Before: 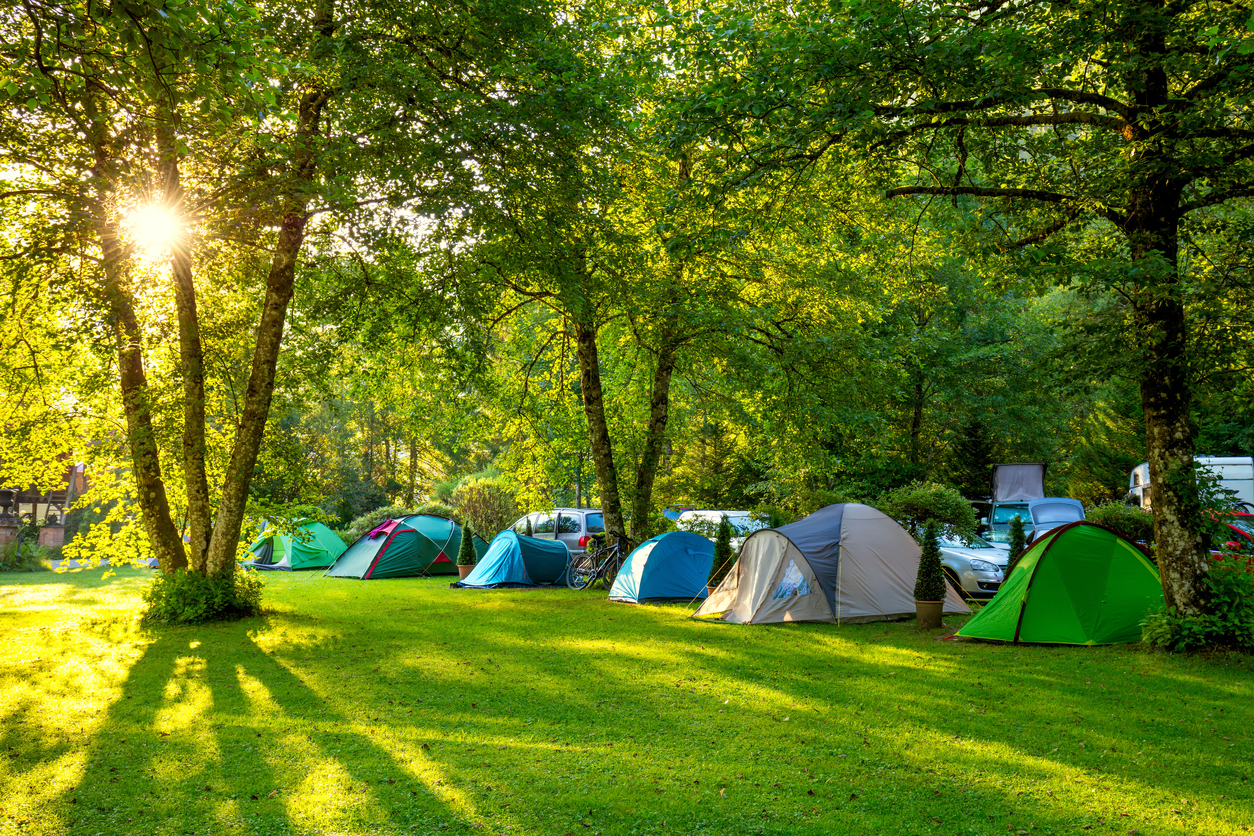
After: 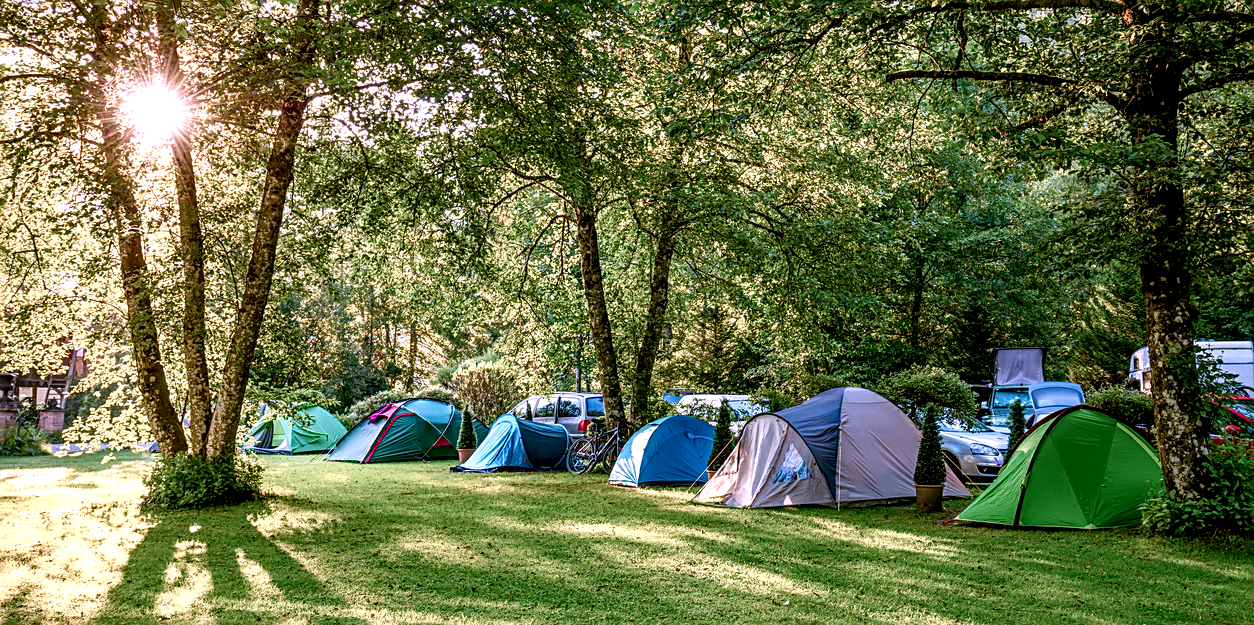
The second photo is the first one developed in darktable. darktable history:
tone equalizer: edges refinement/feathering 500, mask exposure compensation -1.57 EV, preserve details no
crop: top 13.885%, bottom 11.326%
haze removal: compatibility mode true, adaptive false
local contrast: highlights 60%, shadows 59%, detail 160%
sharpen: on, module defaults
color balance rgb: perceptual saturation grading › global saturation 0.758%, perceptual saturation grading › highlights -30.299%, perceptual saturation grading › shadows 20.128%, global vibrance 4.895%
color correction: highlights a* 15.09, highlights b* -25.08
